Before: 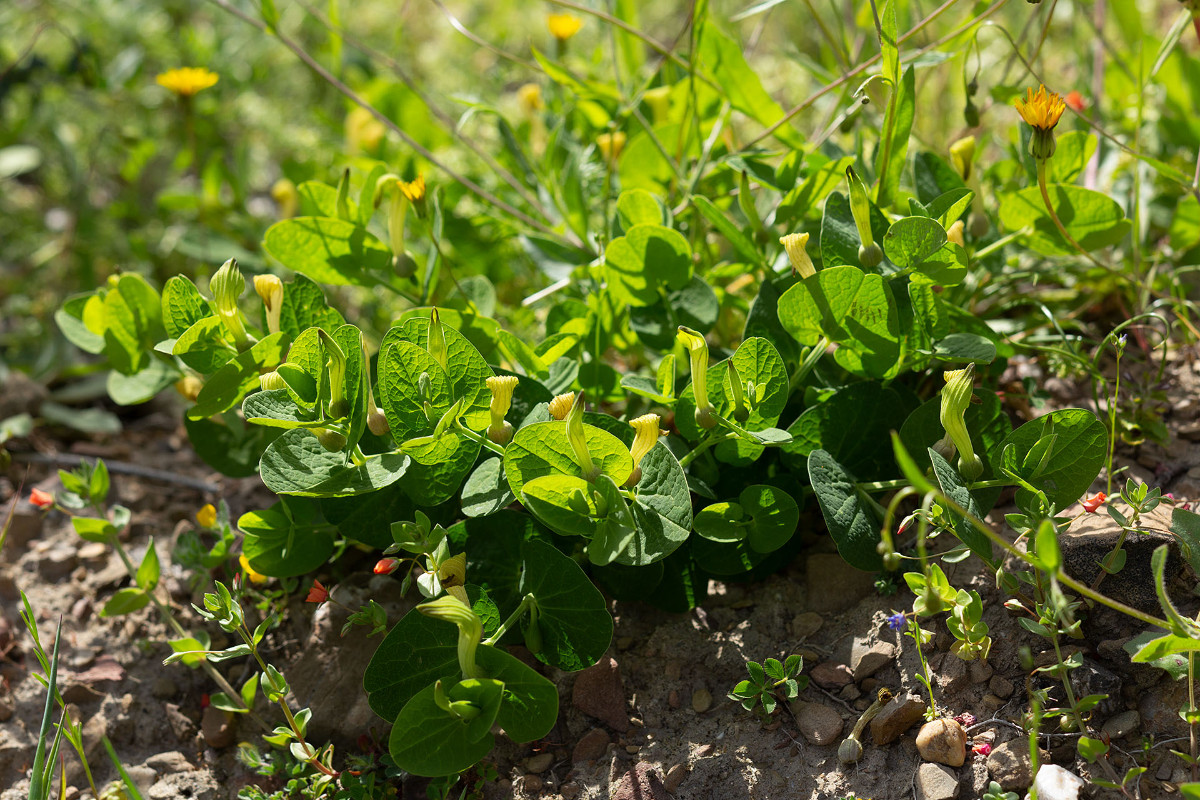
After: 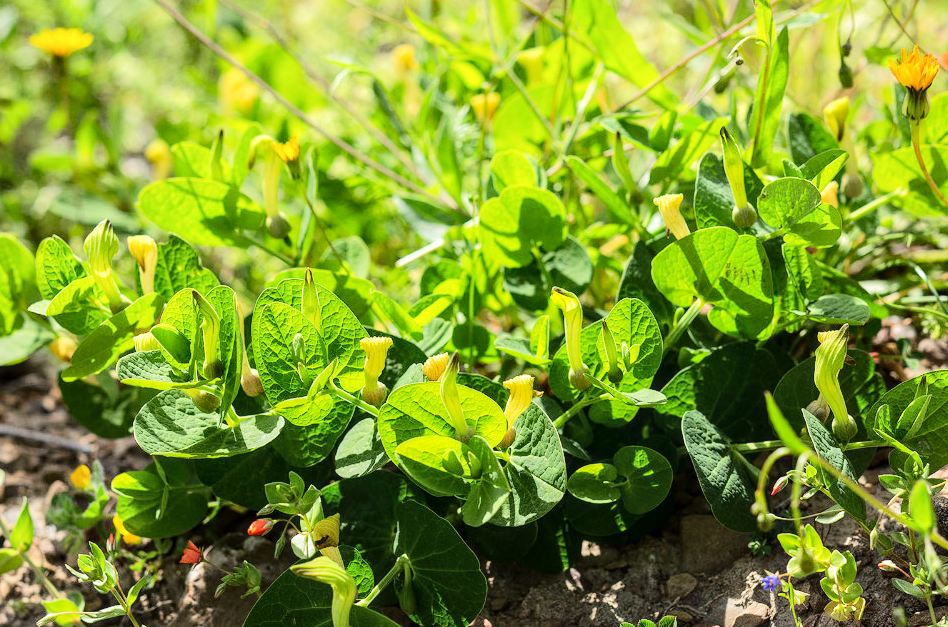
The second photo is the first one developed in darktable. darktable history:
local contrast: on, module defaults
tone equalizer: -7 EV 0.143 EV, -6 EV 0.594 EV, -5 EV 1.13 EV, -4 EV 1.36 EV, -3 EV 1.13 EV, -2 EV 0.6 EV, -1 EV 0.146 EV, edges refinement/feathering 500, mask exposure compensation -1.57 EV, preserve details no
crop and rotate: left 10.533%, top 5.015%, right 10.452%, bottom 16.598%
